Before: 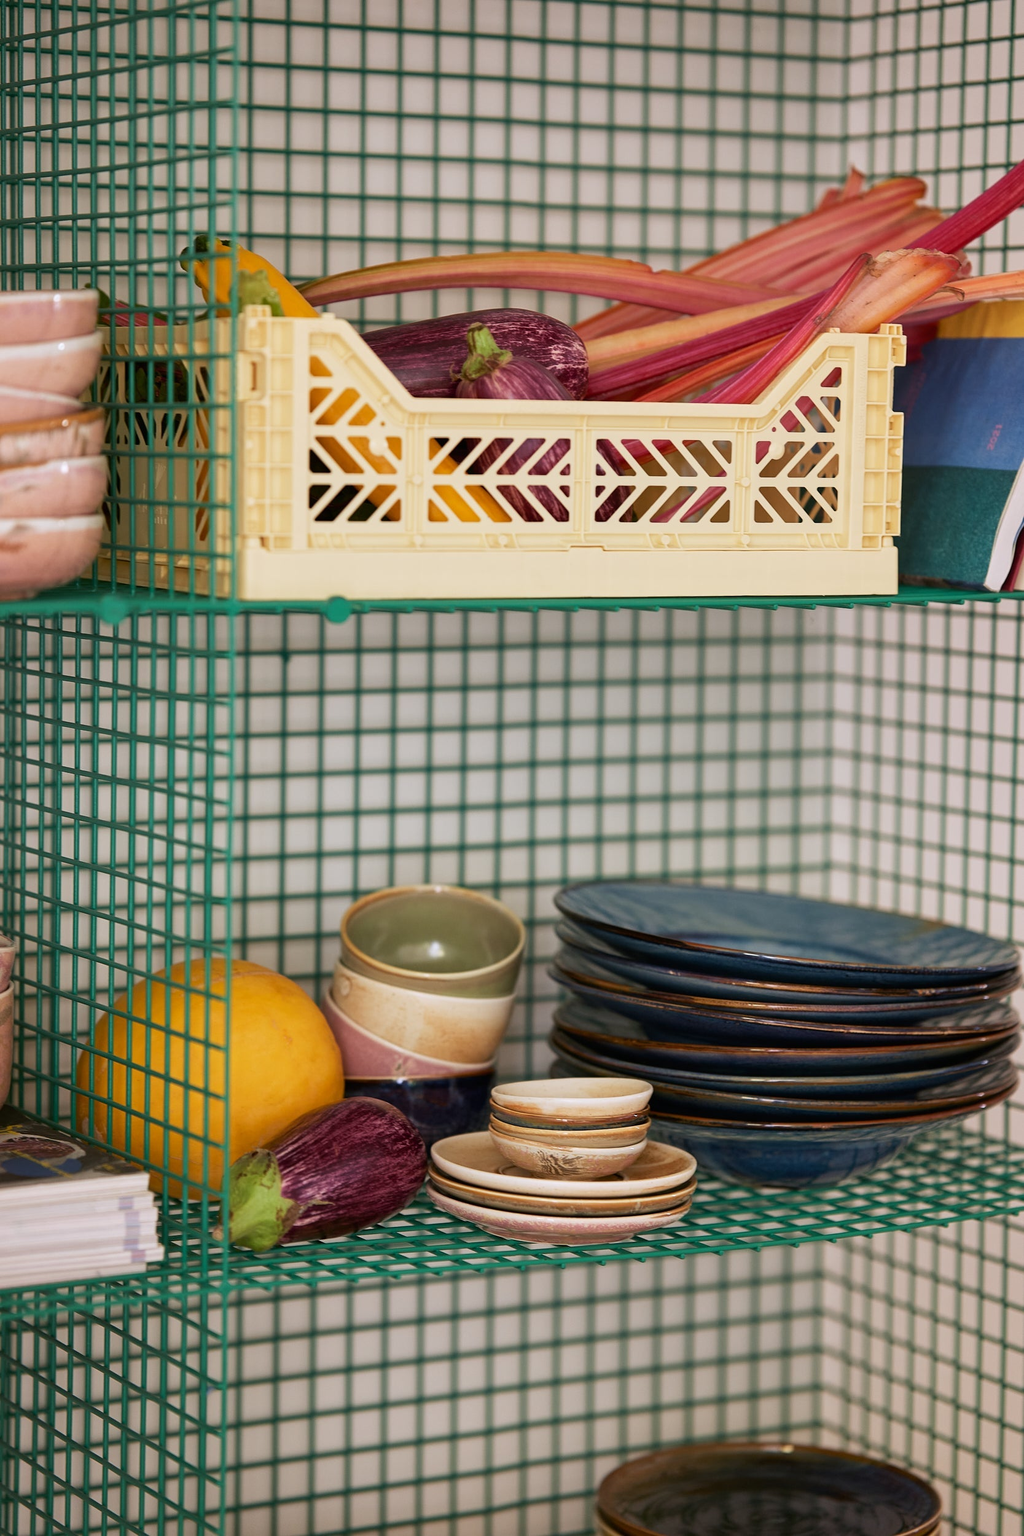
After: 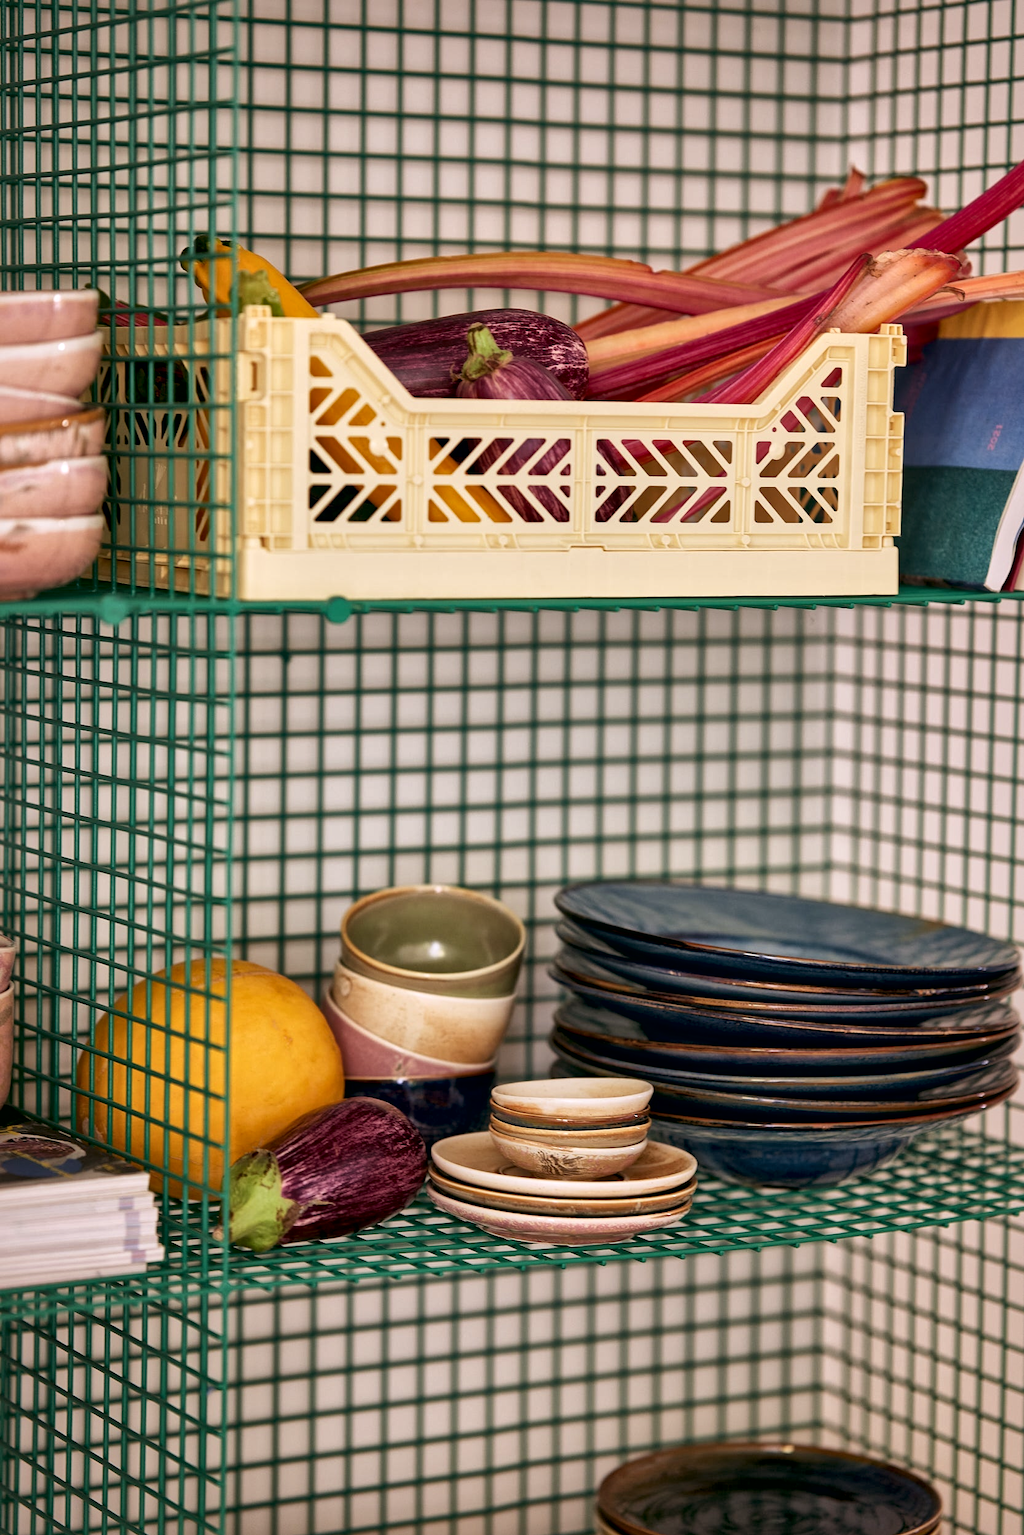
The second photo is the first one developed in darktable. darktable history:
color balance: lift [0.998, 0.998, 1.001, 1.002], gamma [0.995, 1.025, 0.992, 0.975], gain [0.995, 1.02, 0.997, 0.98]
local contrast: mode bilateral grid, contrast 20, coarseness 50, detail 179%, midtone range 0.2
